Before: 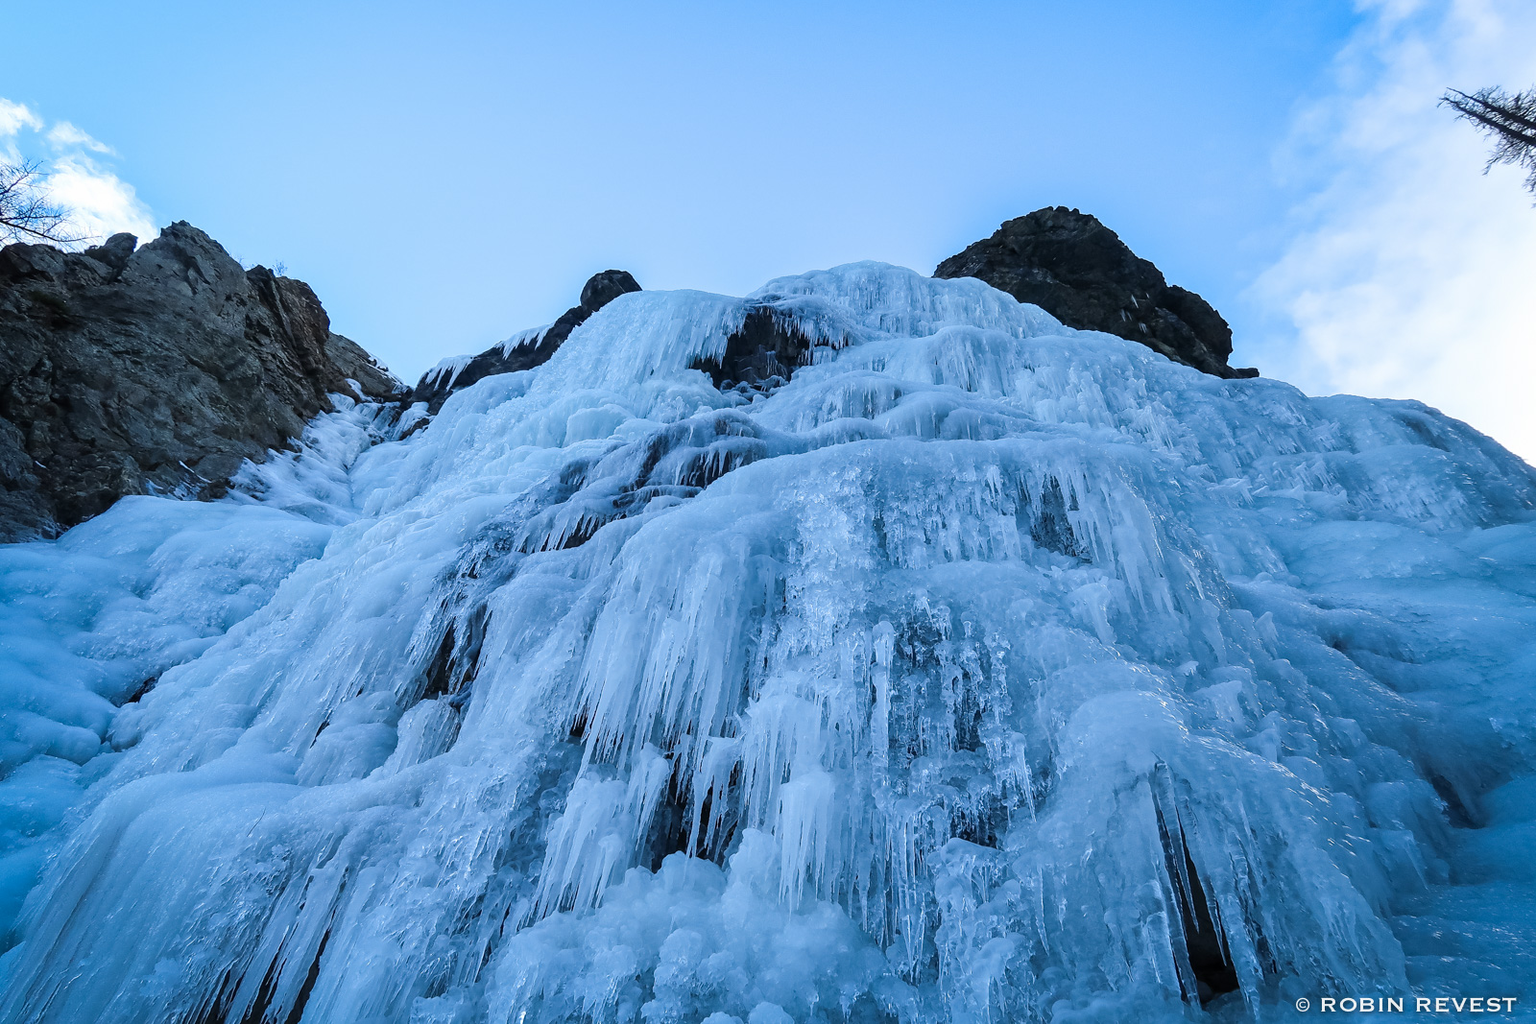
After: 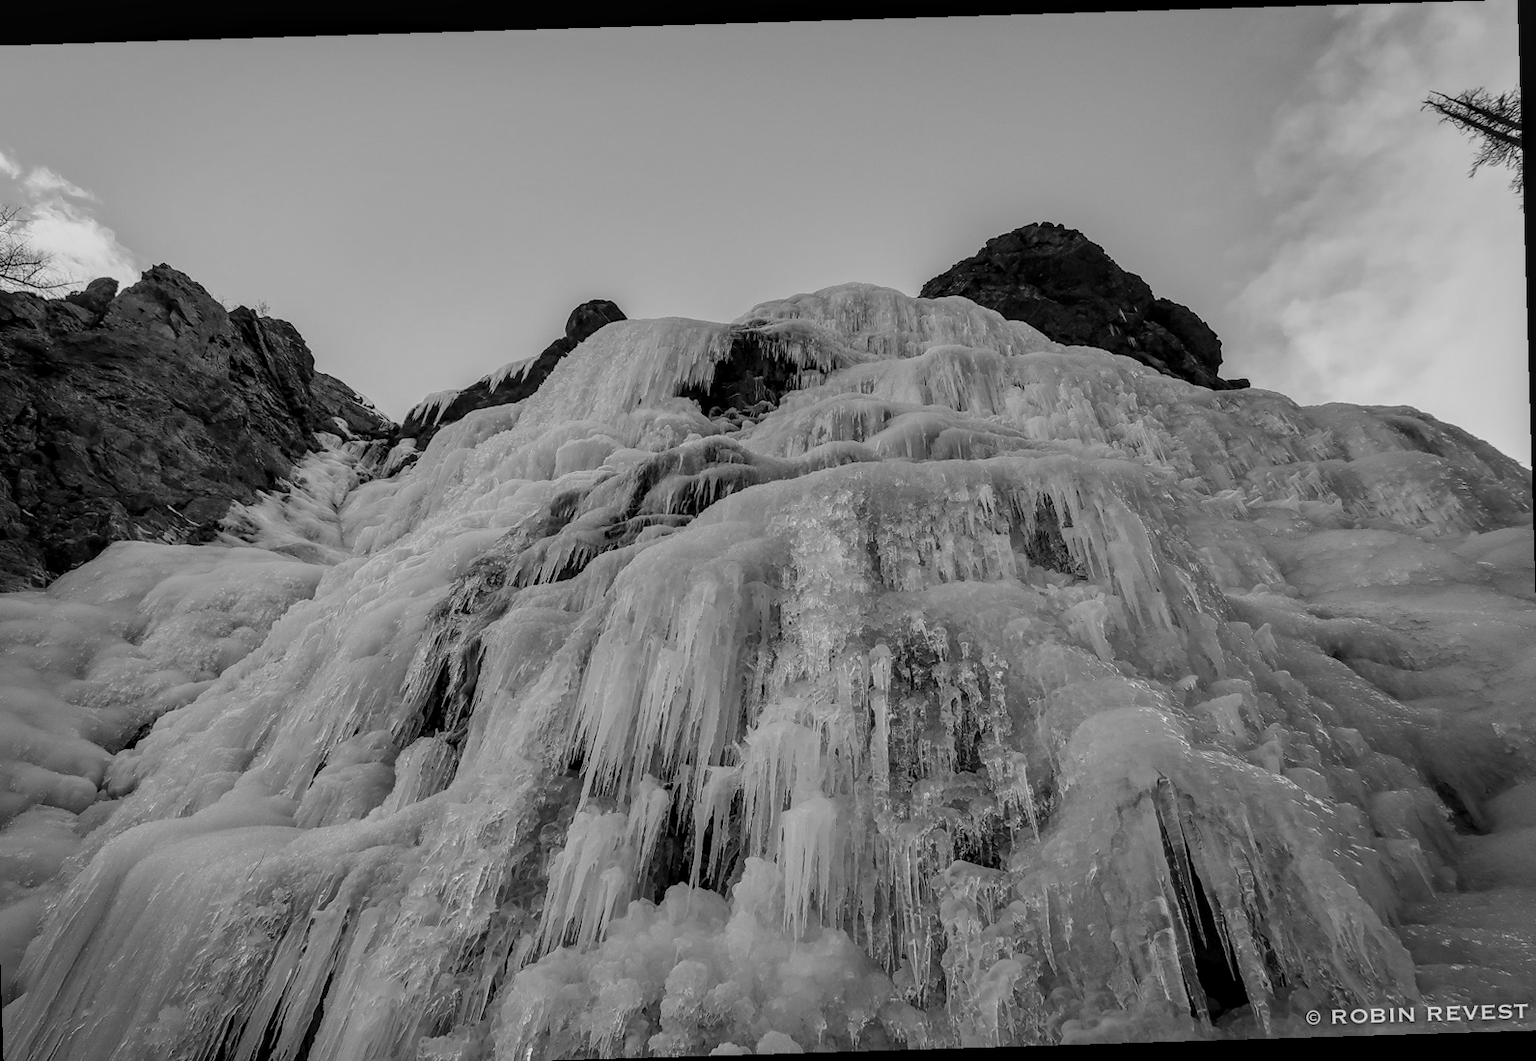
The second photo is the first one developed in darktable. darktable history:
crop and rotate: left 1.774%, right 0.633%, bottom 1.28%
monochrome: on, module defaults
local contrast: highlights 25%, detail 130%
rotate and perspective: rotation -1.75°, automatic cropping off
base curve: preserve colors none
shadows and highlights: shadows 12, white point adjustment 1.2, soften with gaussian
exposure: exposure -0.462 EV, compensate highlight preservation false
